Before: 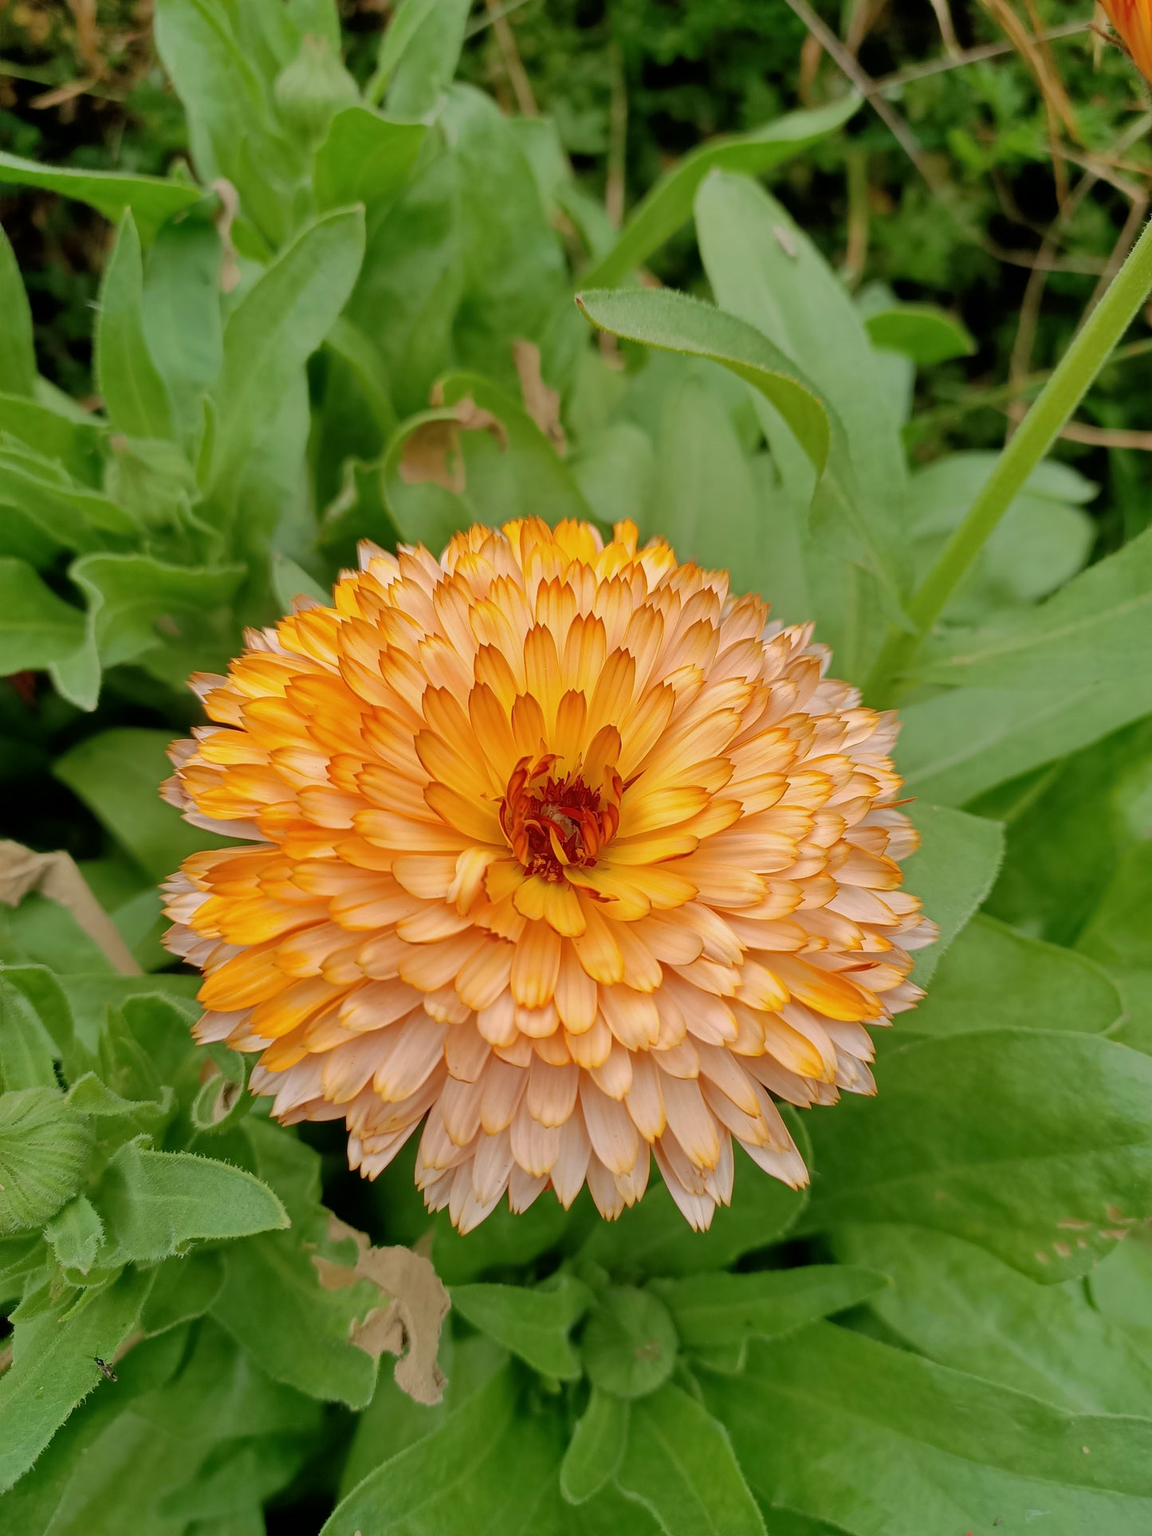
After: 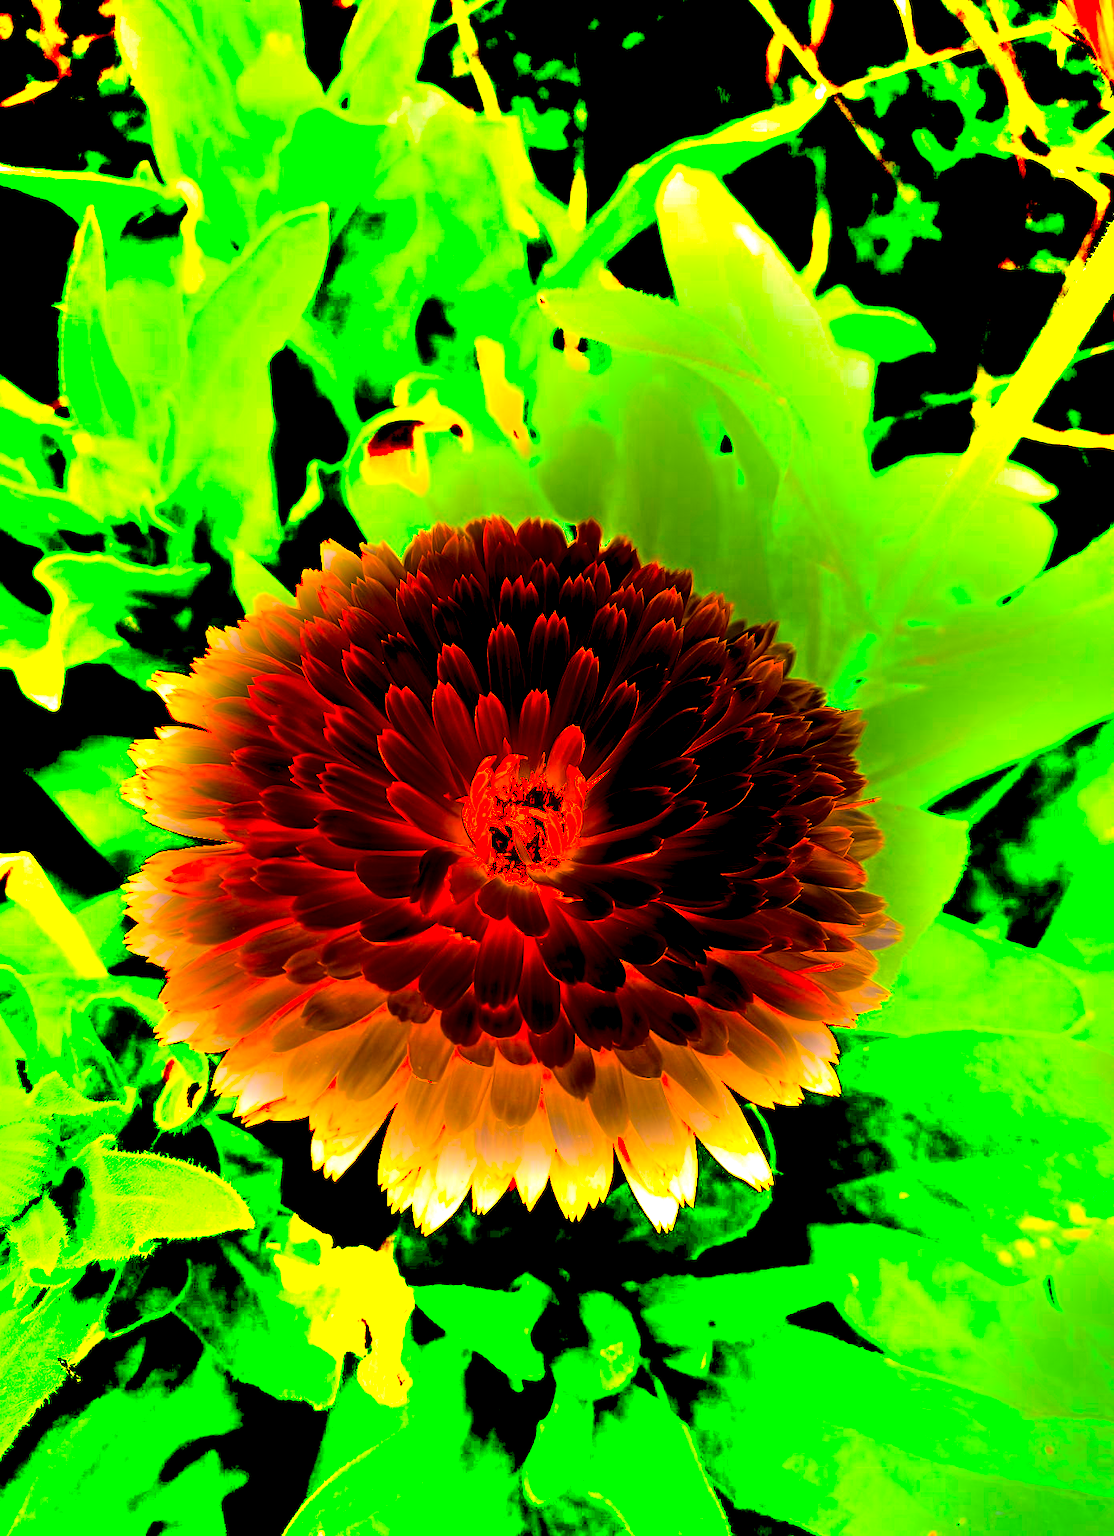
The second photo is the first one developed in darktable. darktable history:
crop and rotate: left 3.238%
shadows and highlights: shadows 35, highlights -35, soften with gaussian
color balance rgb: perceptual saturation grading › global saturation 30%, global vibrance 20%
exposure: black level correction 0.1, exposure 3 EV, compensate highlight preservation false
